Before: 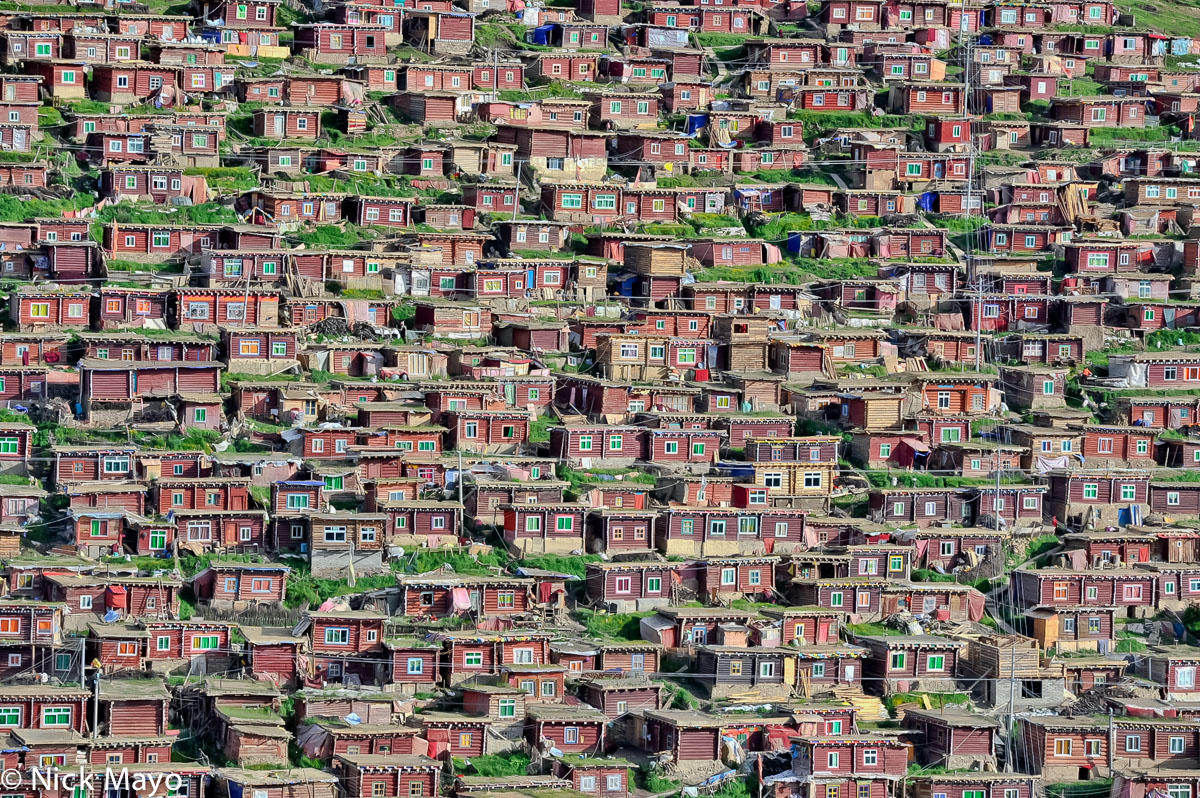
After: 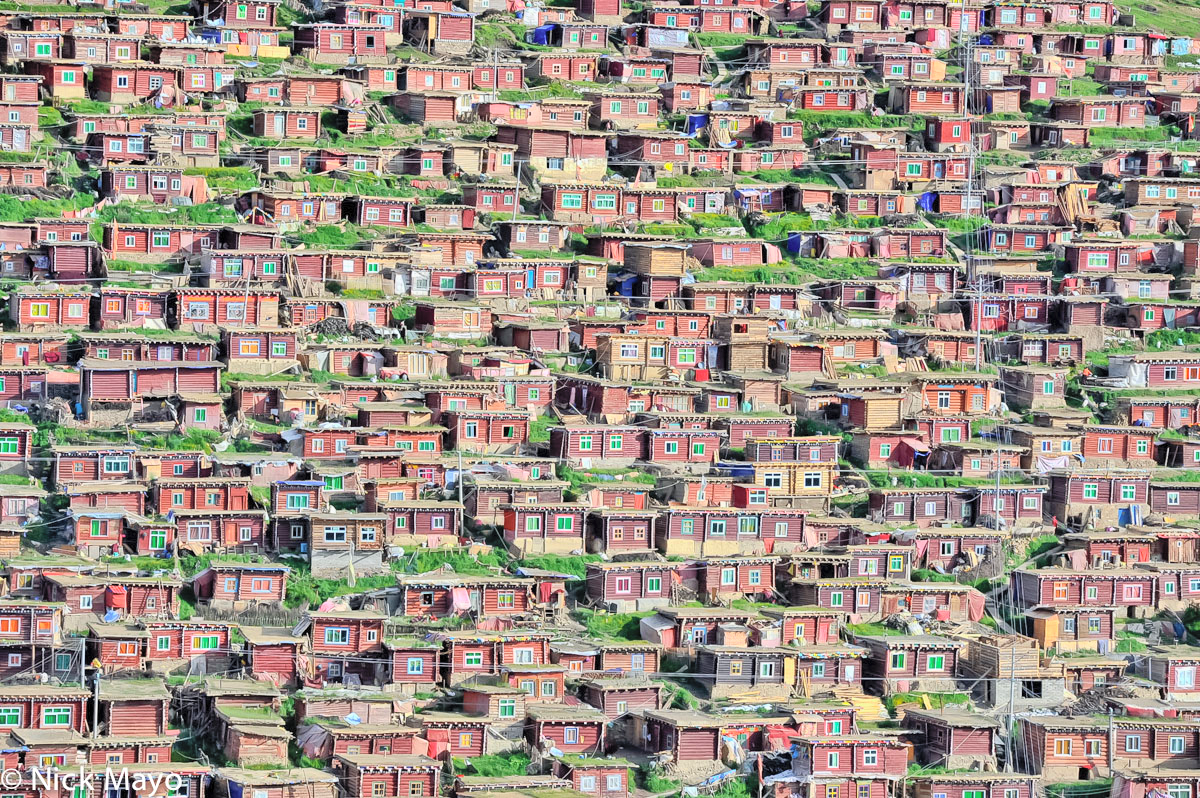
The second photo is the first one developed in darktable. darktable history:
contrast brightness saturation: contrast 0.102, brightness 0.301, saturation 0.136
